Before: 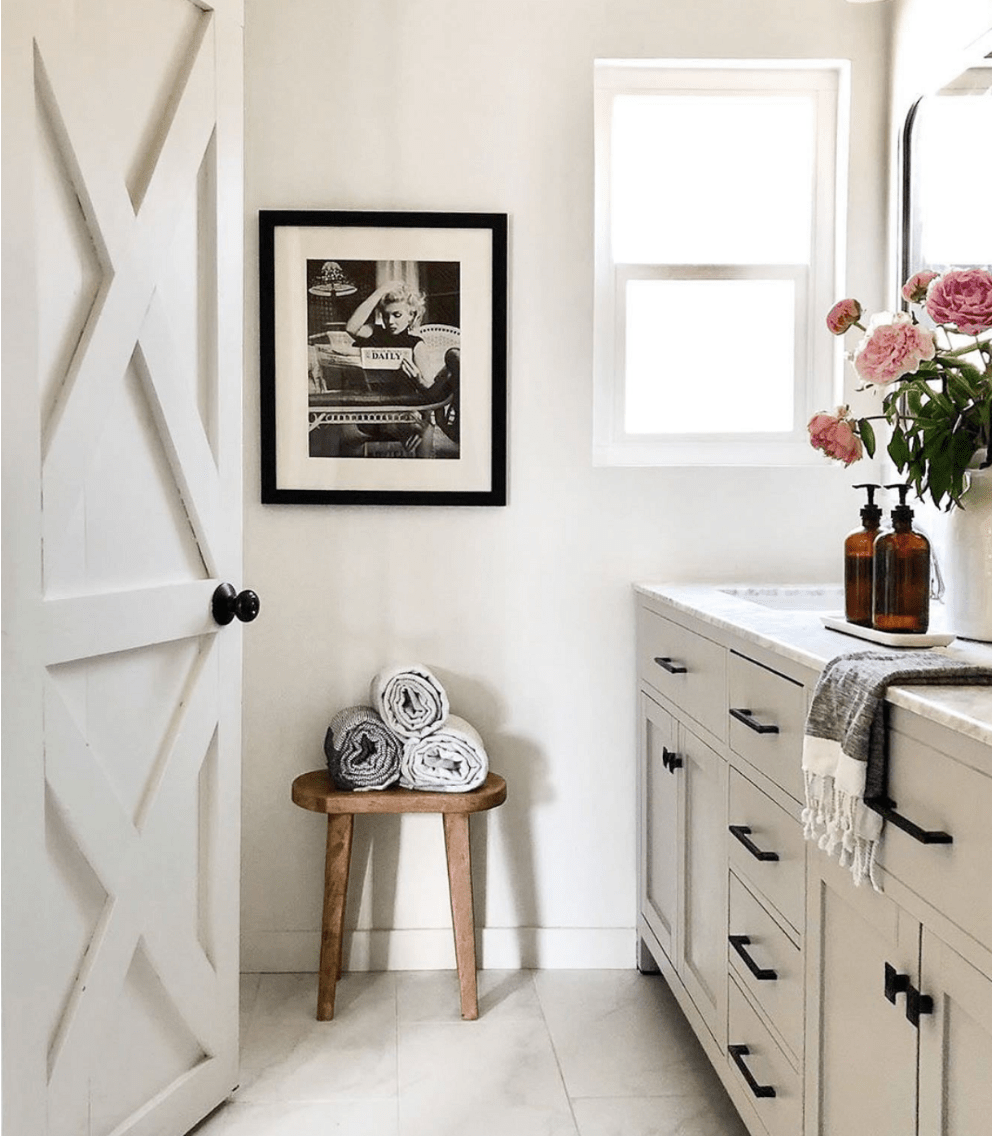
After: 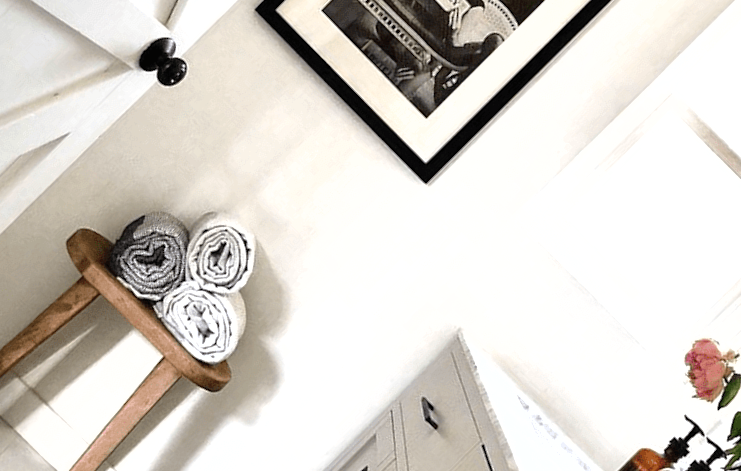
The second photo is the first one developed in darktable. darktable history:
exposure: exposure 0.014 EV, compensate highlight preservation false
shadows and highlights: shadows 8.32, white point adjustment 1.04, highlights -40.31
tone equalizer: -8 EV -0.42 EV, -7 EV -0.399 EV, -6 EV -0.302 EV, -5 EV -0.248 EV, -3 EV 0.24 EV, -2 EV 0.325 EV, -1 EV 0.403 EV, +0 EV 0.416 EV
crop and rotate: angle -45.01°, top 16.247%, right 0.974%, bottom 11.609%
